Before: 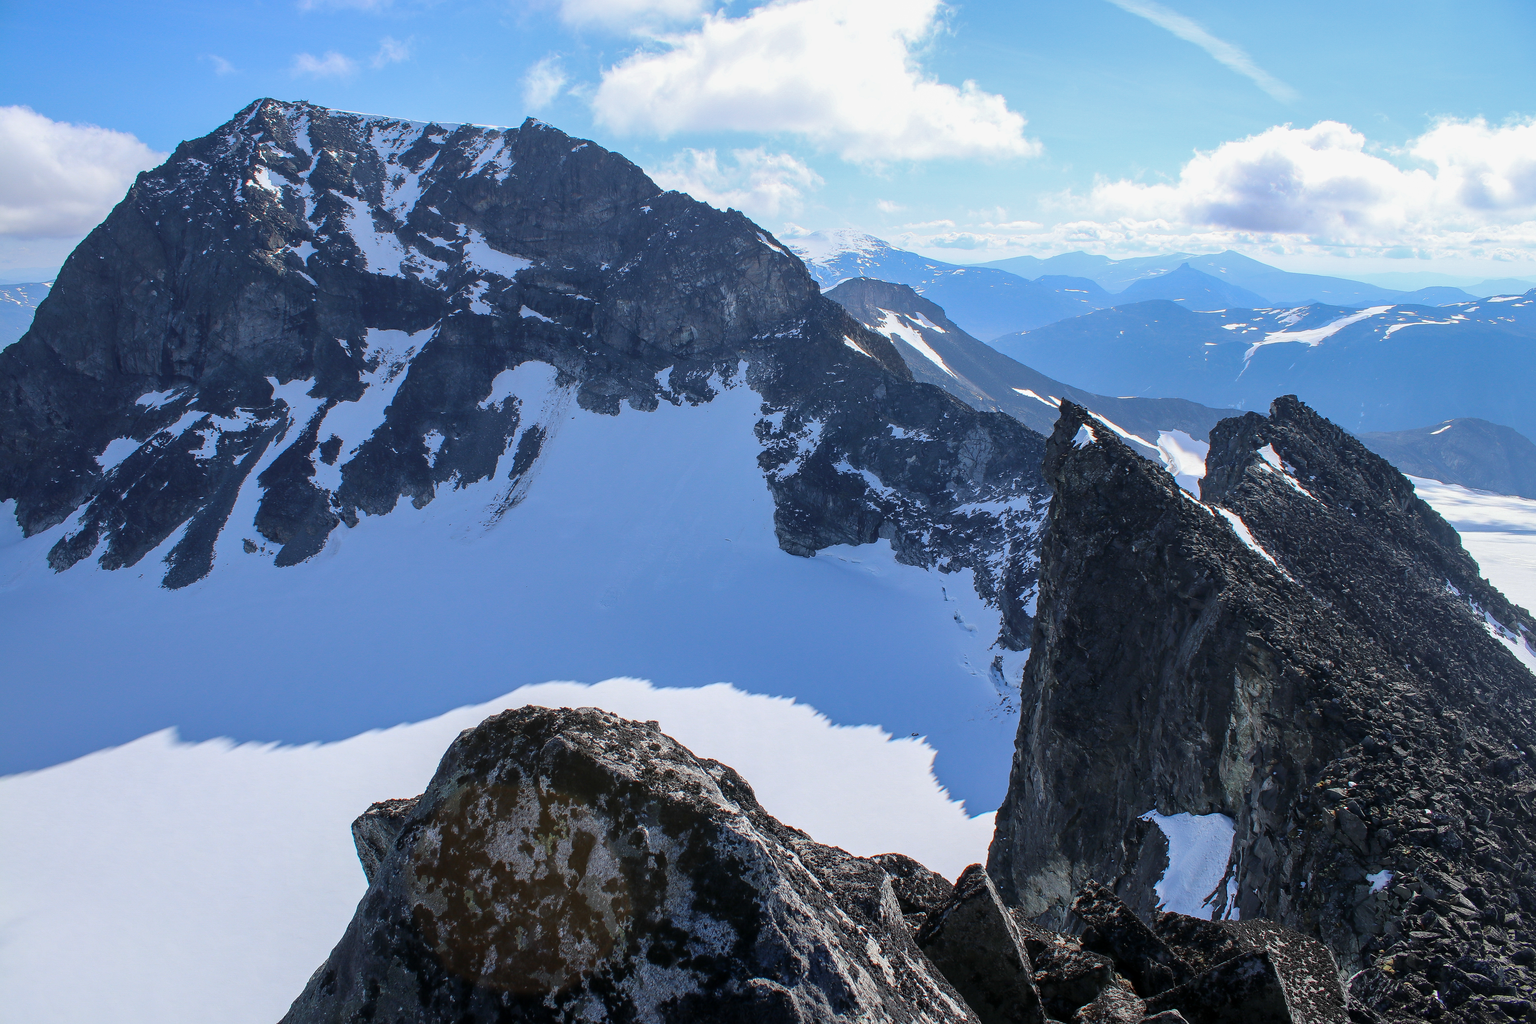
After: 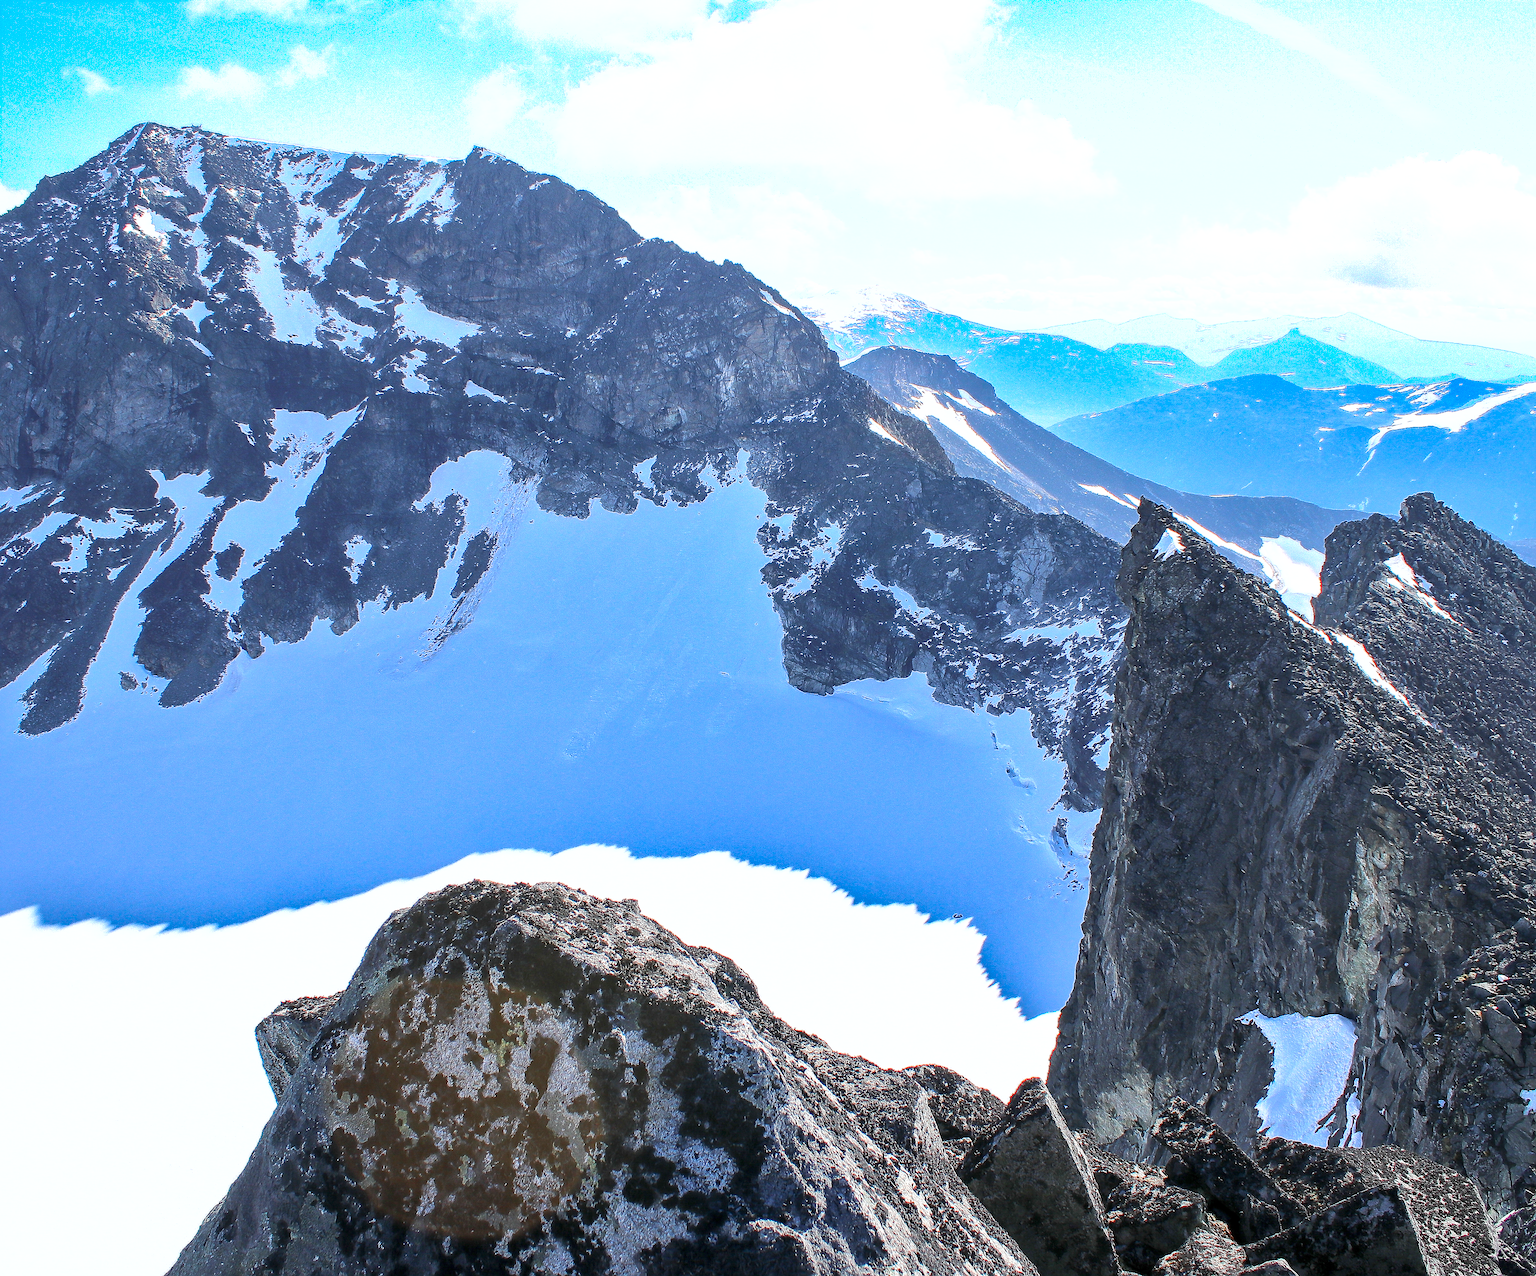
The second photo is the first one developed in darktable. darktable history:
exposure: exposure 1.2 EV, compensate highlight preservation false
tone equalizer: on, module defaults
shadows and highlights: shadows 40, highlights -60
sharpen: amount 0.575
crop and rotate: left 9.597%, right 10.195%
